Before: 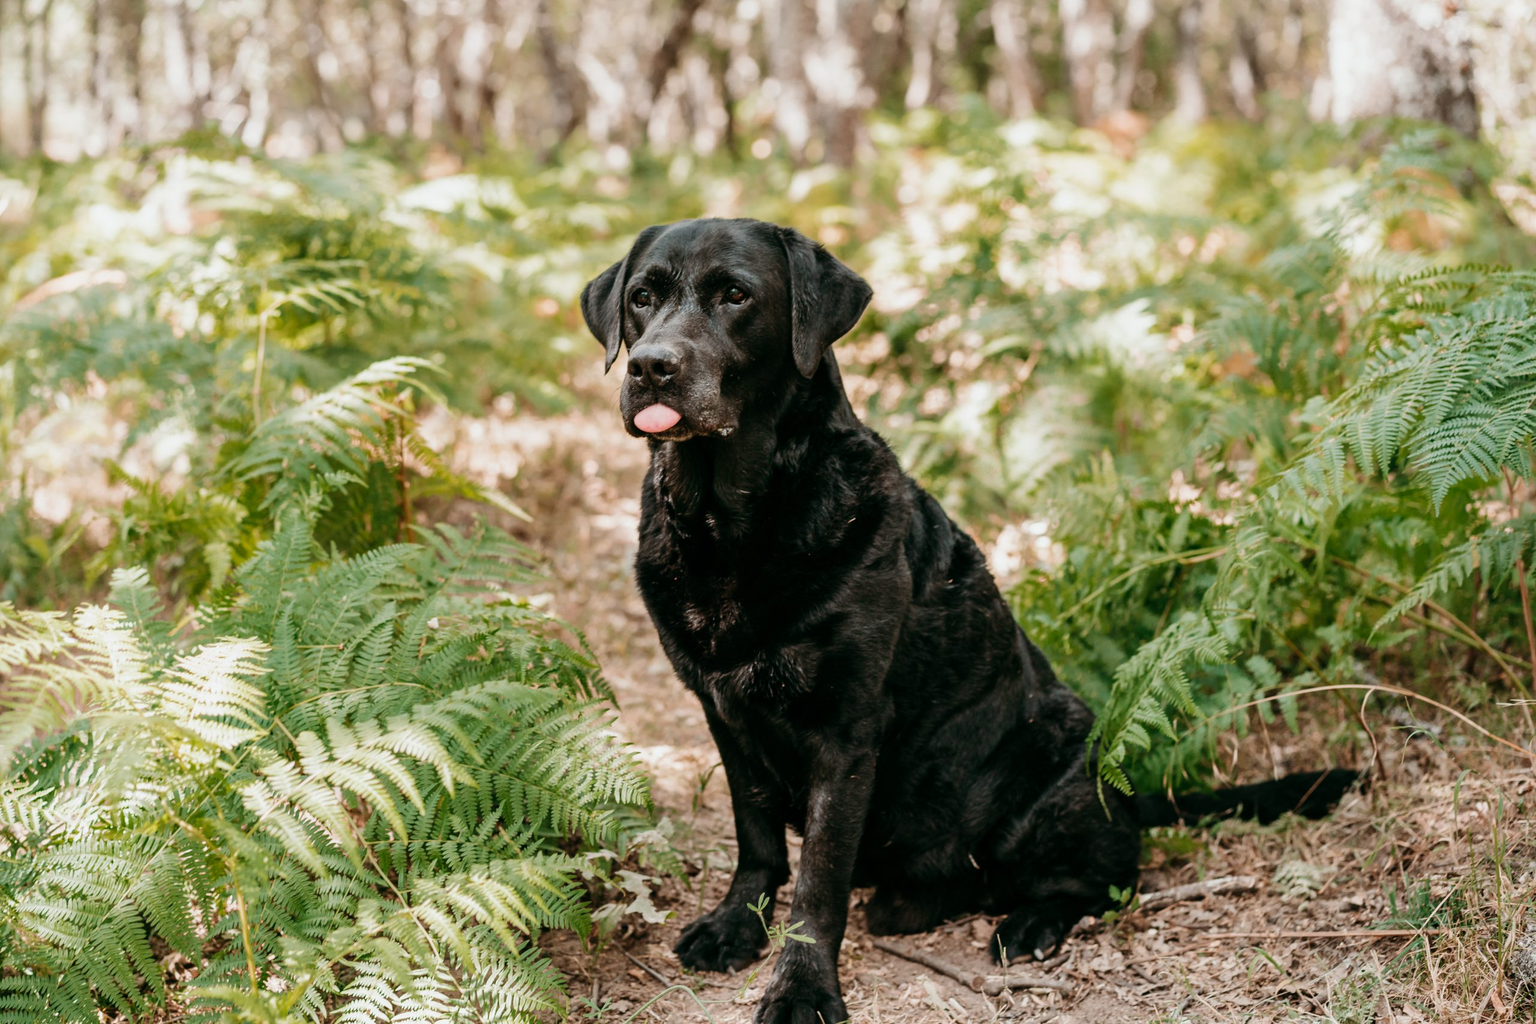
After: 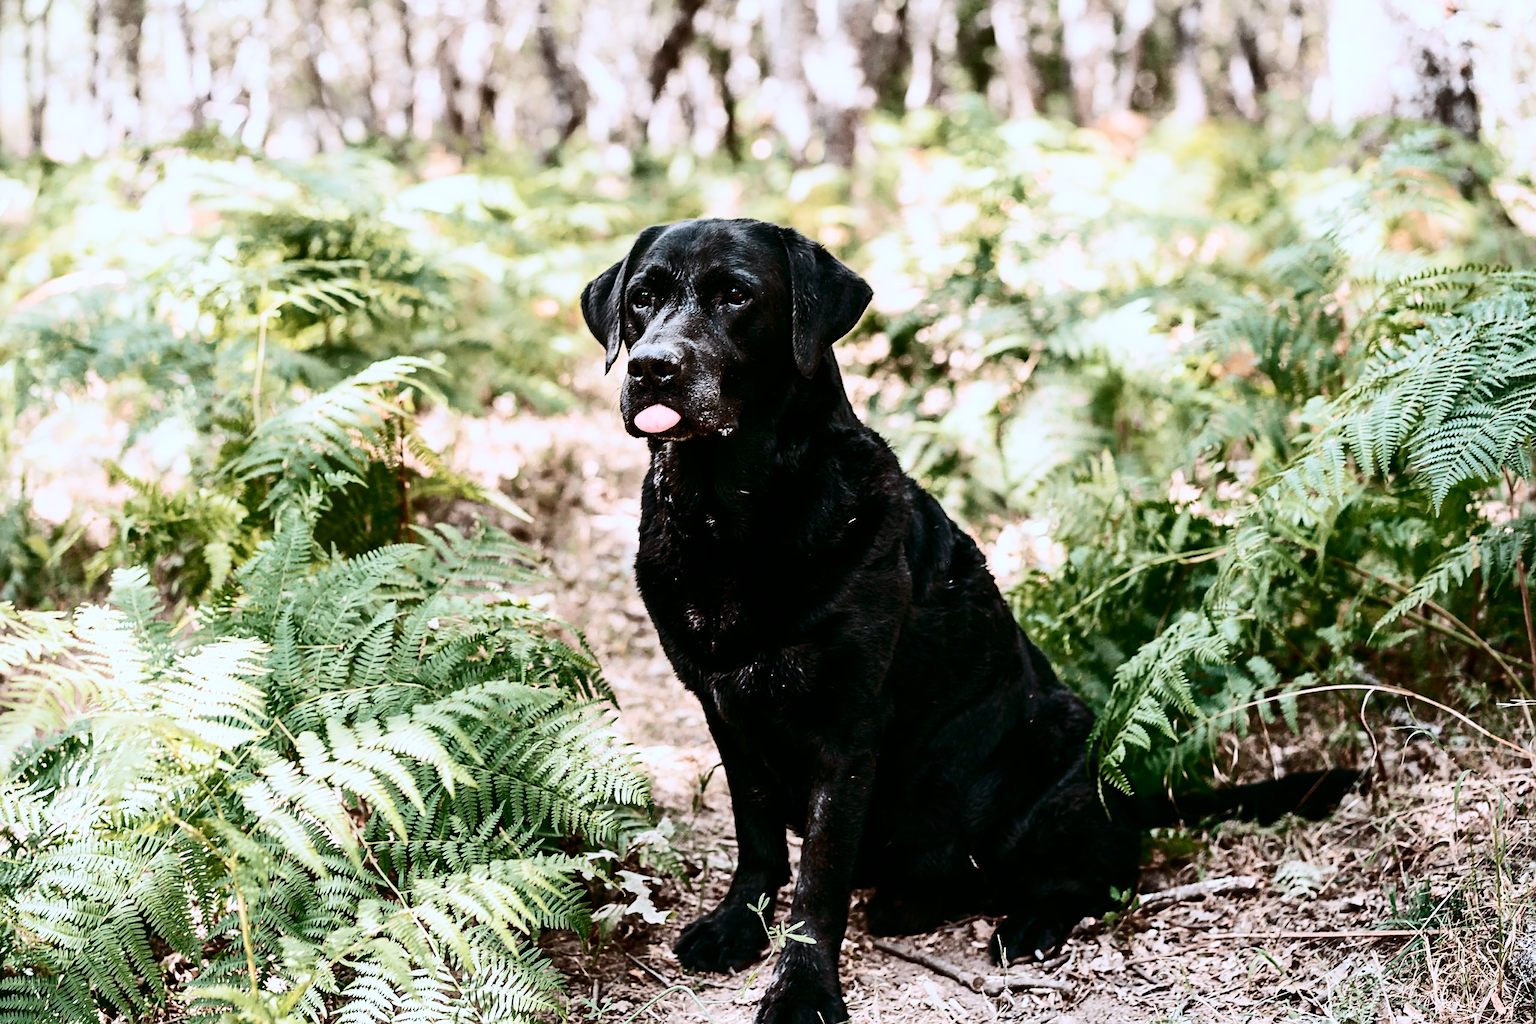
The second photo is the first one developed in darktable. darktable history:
color calibration: illuminant as shot in camera, x 0.37, y 0.382, temperature 4316.86 K
sharpen: on, module defaults
contrast brightness saturation: contrast 0.484, saturation -0.085
